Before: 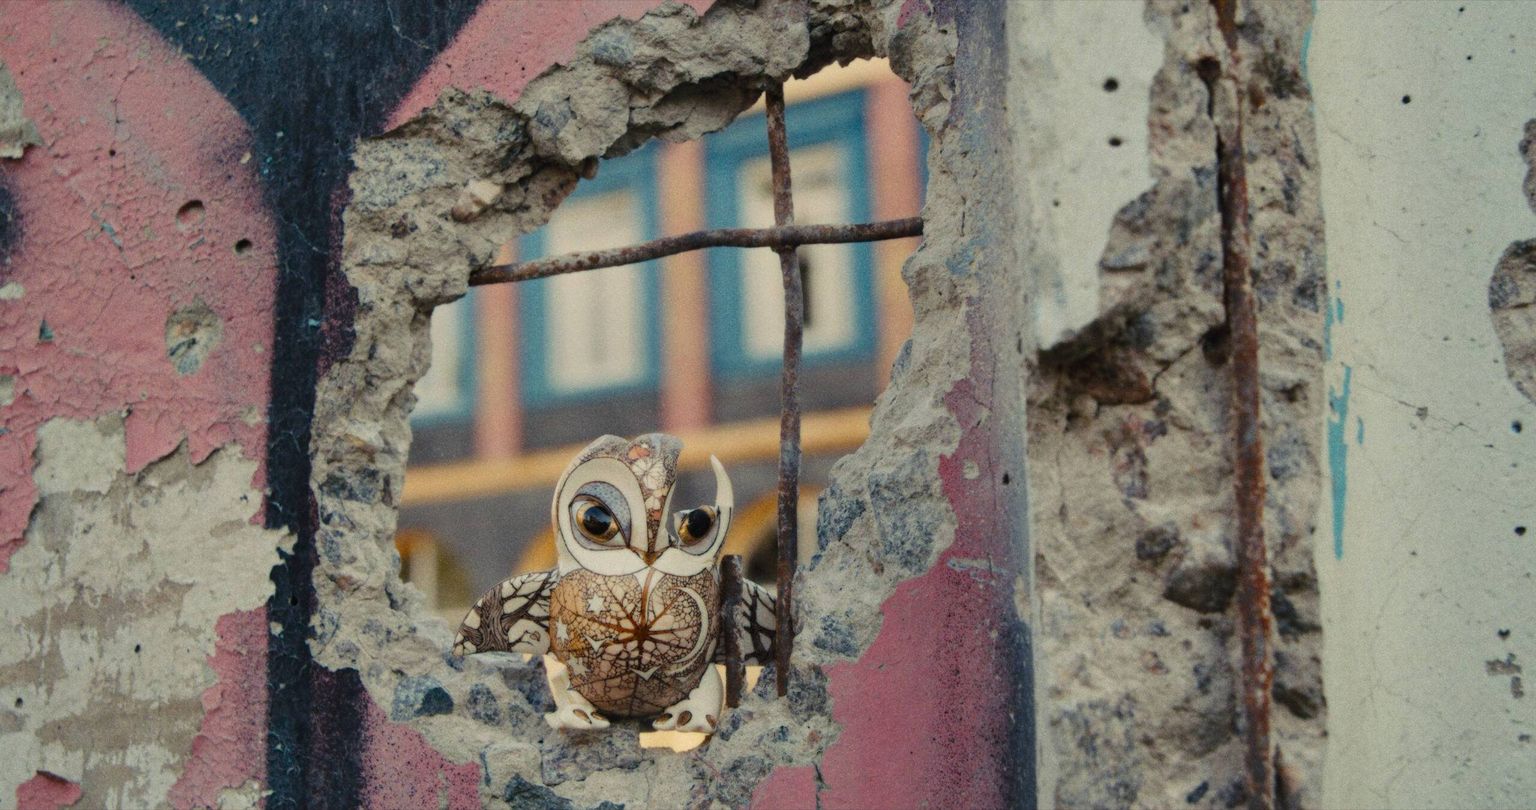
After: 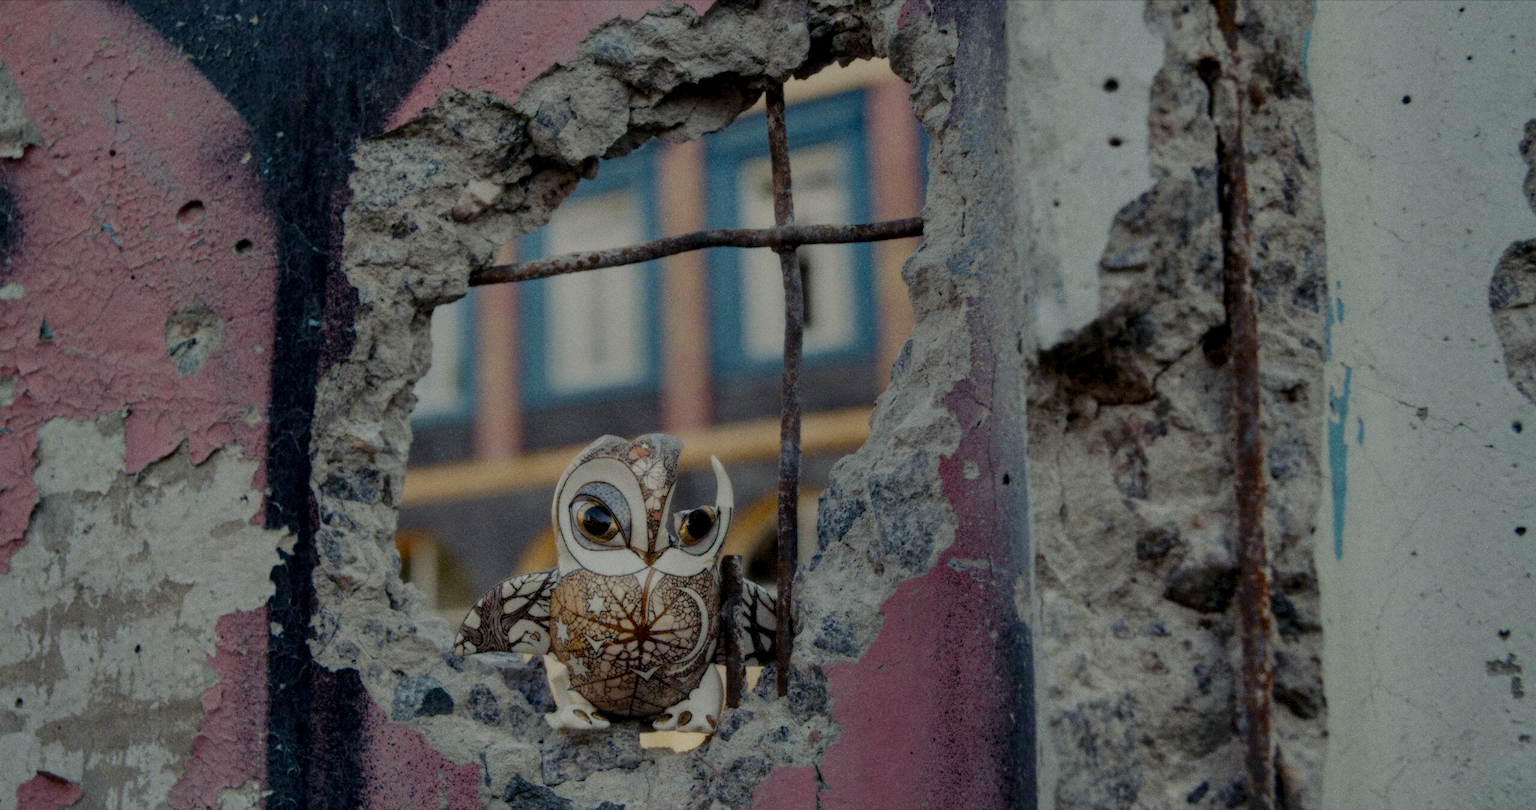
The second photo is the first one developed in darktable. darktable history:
white balance: red 0.954, blue 1.079
local contrast: detail 130%
exposure: exposure -1 EV, compensate highlight preservation false
